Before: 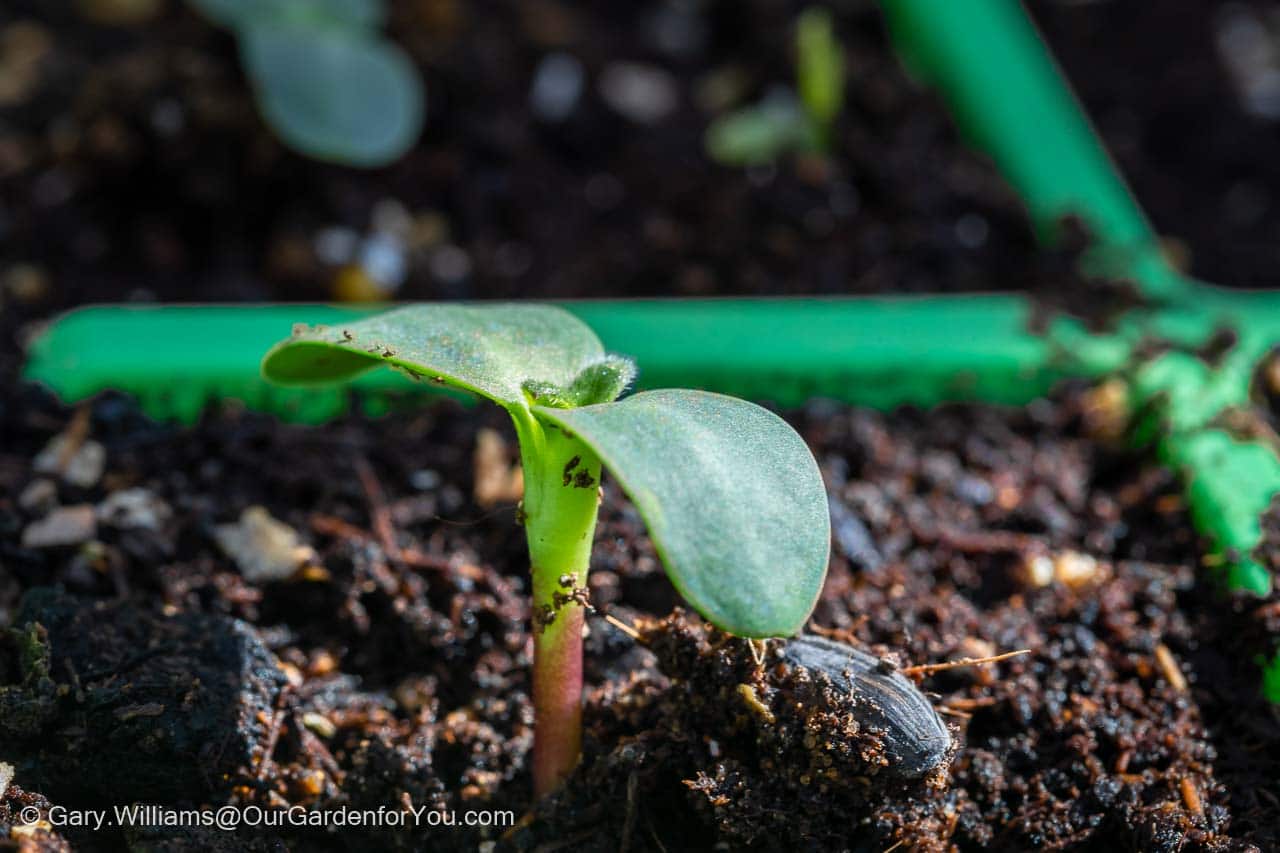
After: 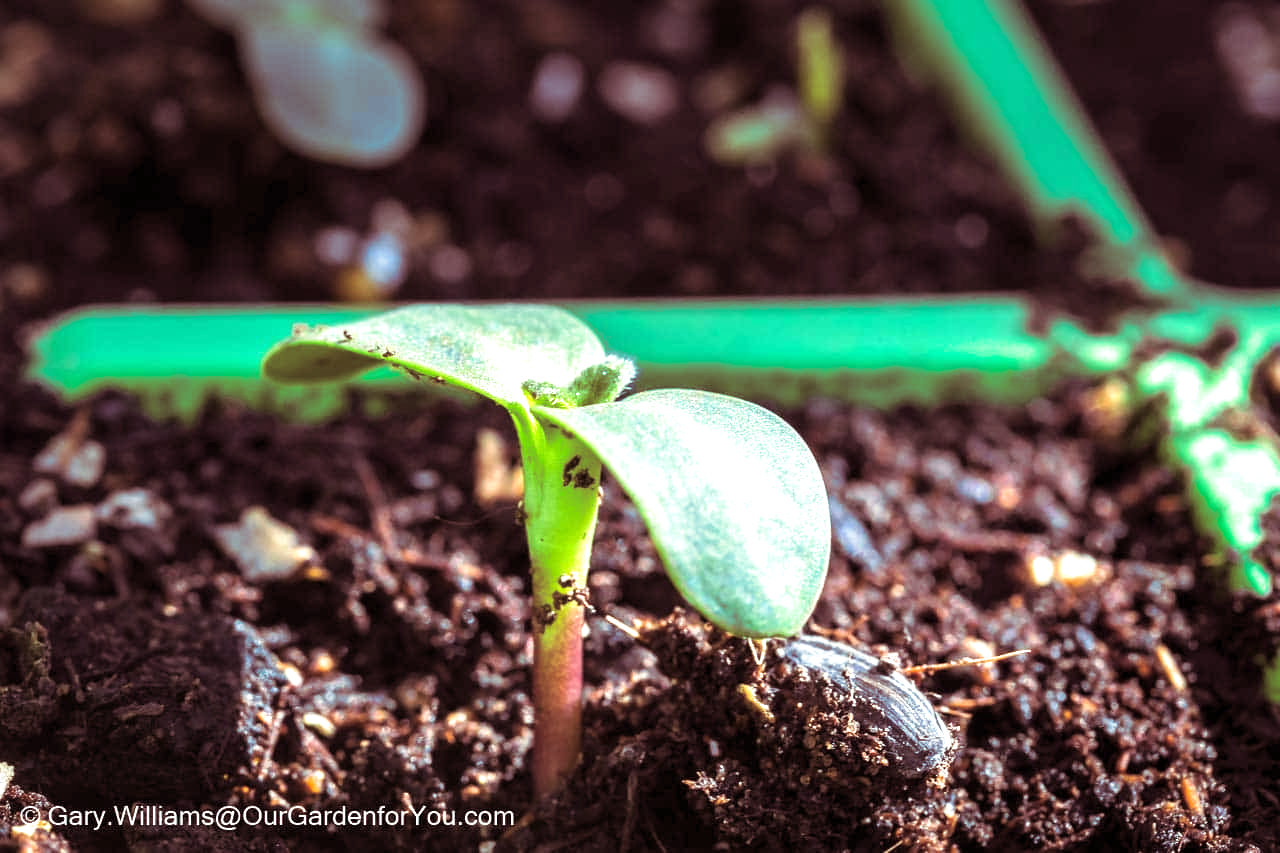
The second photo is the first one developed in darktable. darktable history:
exposure: exposure 1 EV, compensate highlight preservation false
split-toning: on, module defaults
